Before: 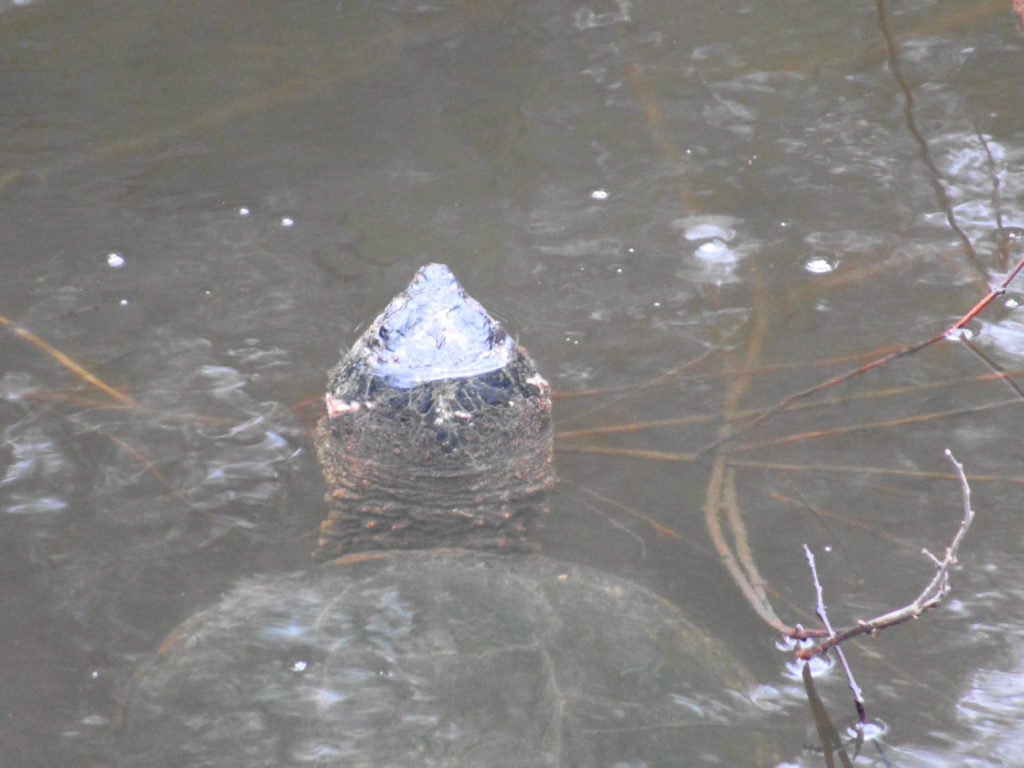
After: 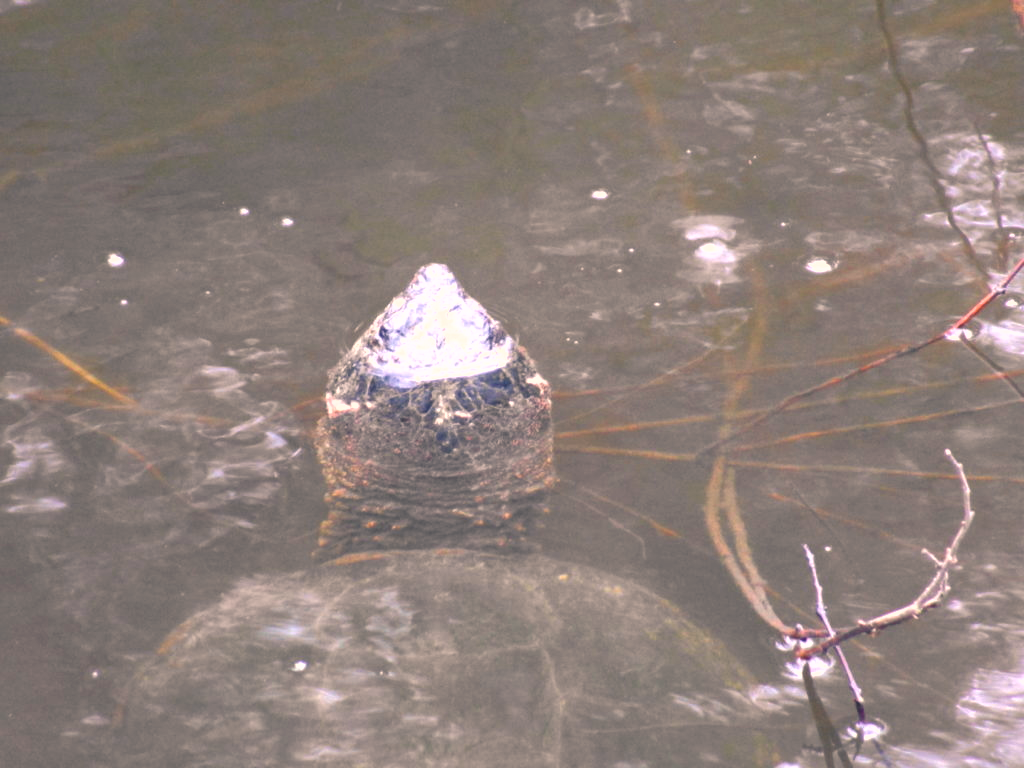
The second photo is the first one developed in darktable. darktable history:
color balance rgb: shadows lift › chroma 7.451%, shadows lift › hue 245.95°, perceptual saturation grading › global saturation 25.306%, perceptual brilliance grading › highlights 11.033%, perceptual brilliance grading › shadows -11.503%
color correction: highlights a* 11.33, highlights b* 12.05
shadows and highlights: on, module defaults
